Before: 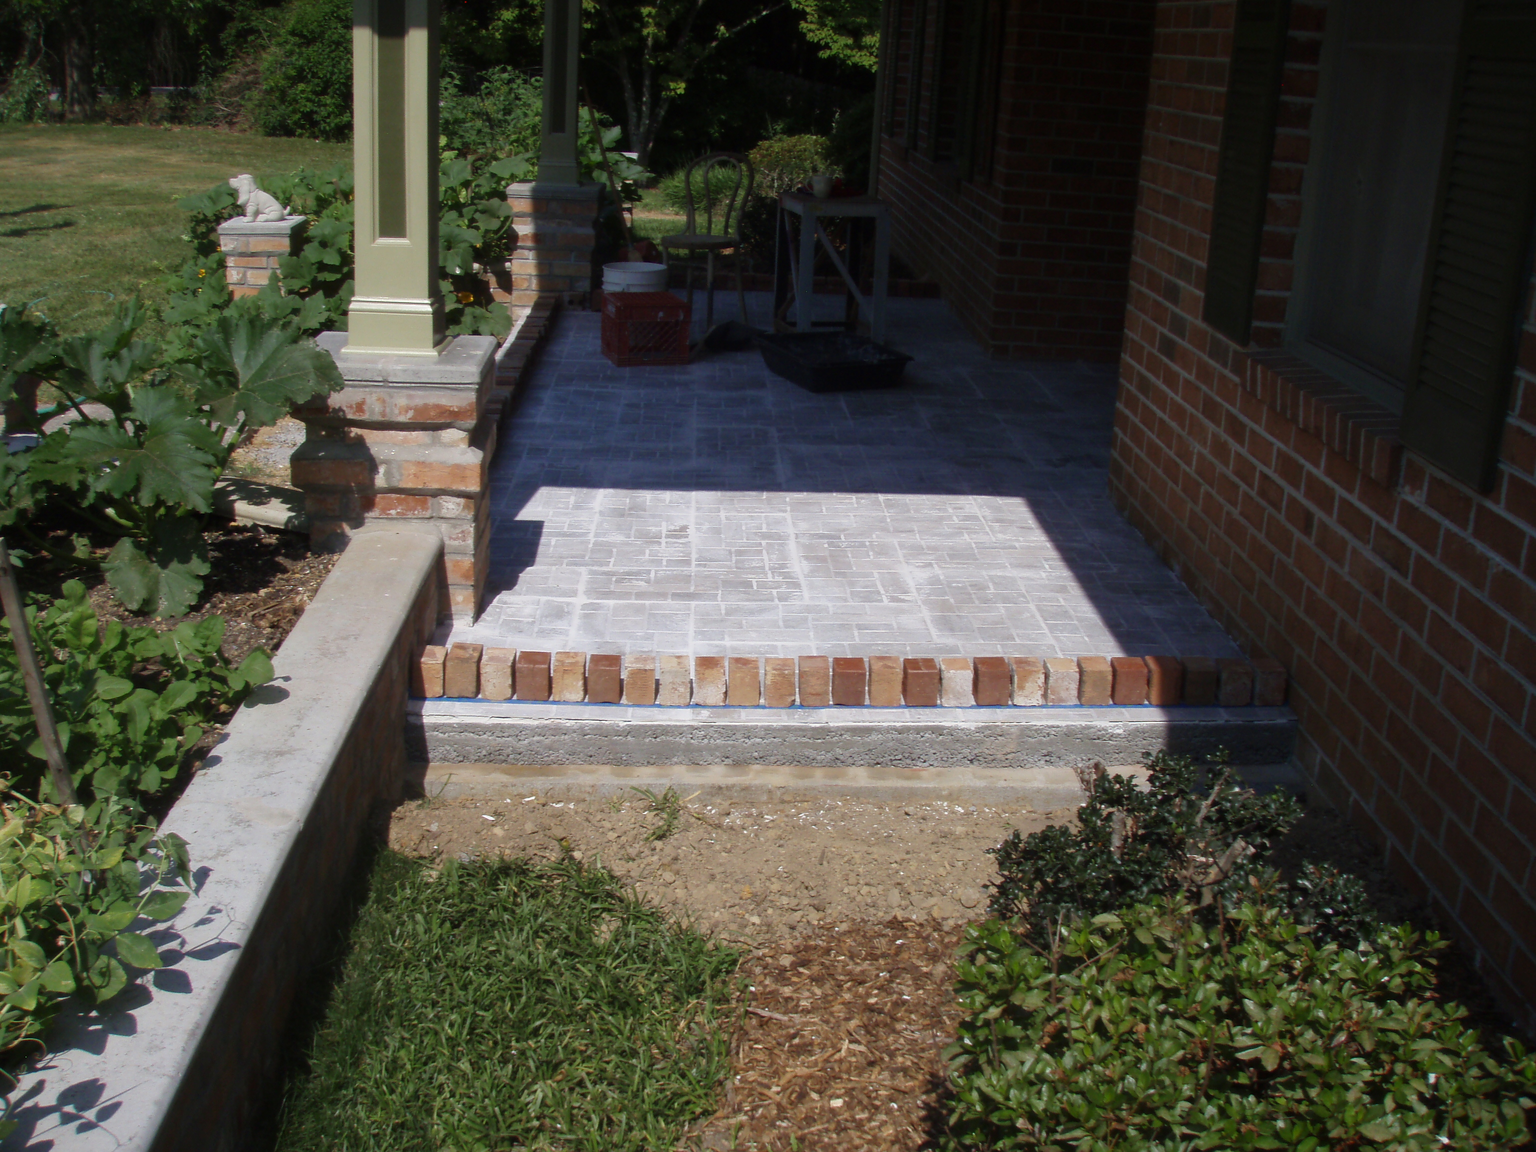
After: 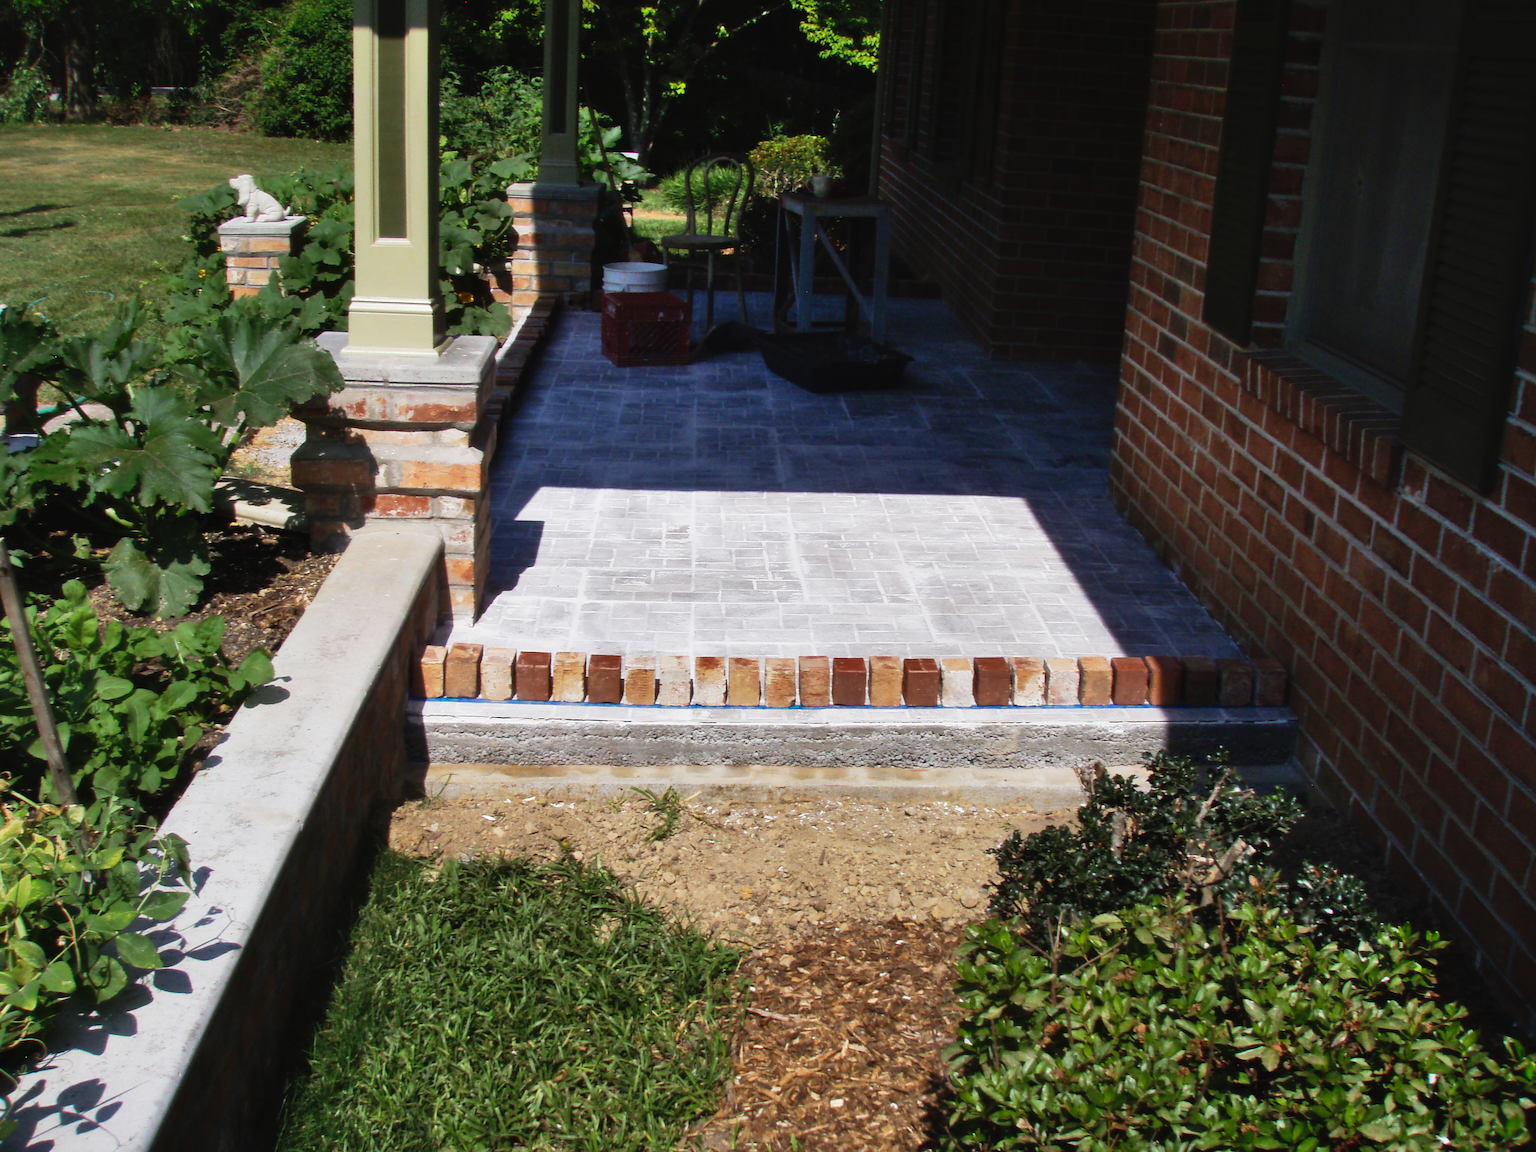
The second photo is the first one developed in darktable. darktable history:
tone curve: curves: ch0 [(0, 0.013) (0.074, 0.044) (0.251, 0.234) (0.472, 0.511) (0.63, 0.752) (0.746, 0.866) (0.899, 0.956) (1, 1)]; ch1 [(0, 0) (0.08, 0.08) (0.347, 0.394) (0.455, 0.441) (0.5, 0.5) (0.517, 0.53) (0.563, 0.611) (0.617, 0.682) (0.756, 0.788) (0.92, 0.92) (1, 1)]; ch2 [(0, 0) (0.096, 0.056) (0.304, 0.204) (0.5, 0.5) (0.539, 0.575) (0.597, 0.644) (0.92, 0.92) (1, 1)], preserve colors none
shadows and highlights: white point adjustment 0.062, soften with gaussian
exposure: compensate highlight preservation false
